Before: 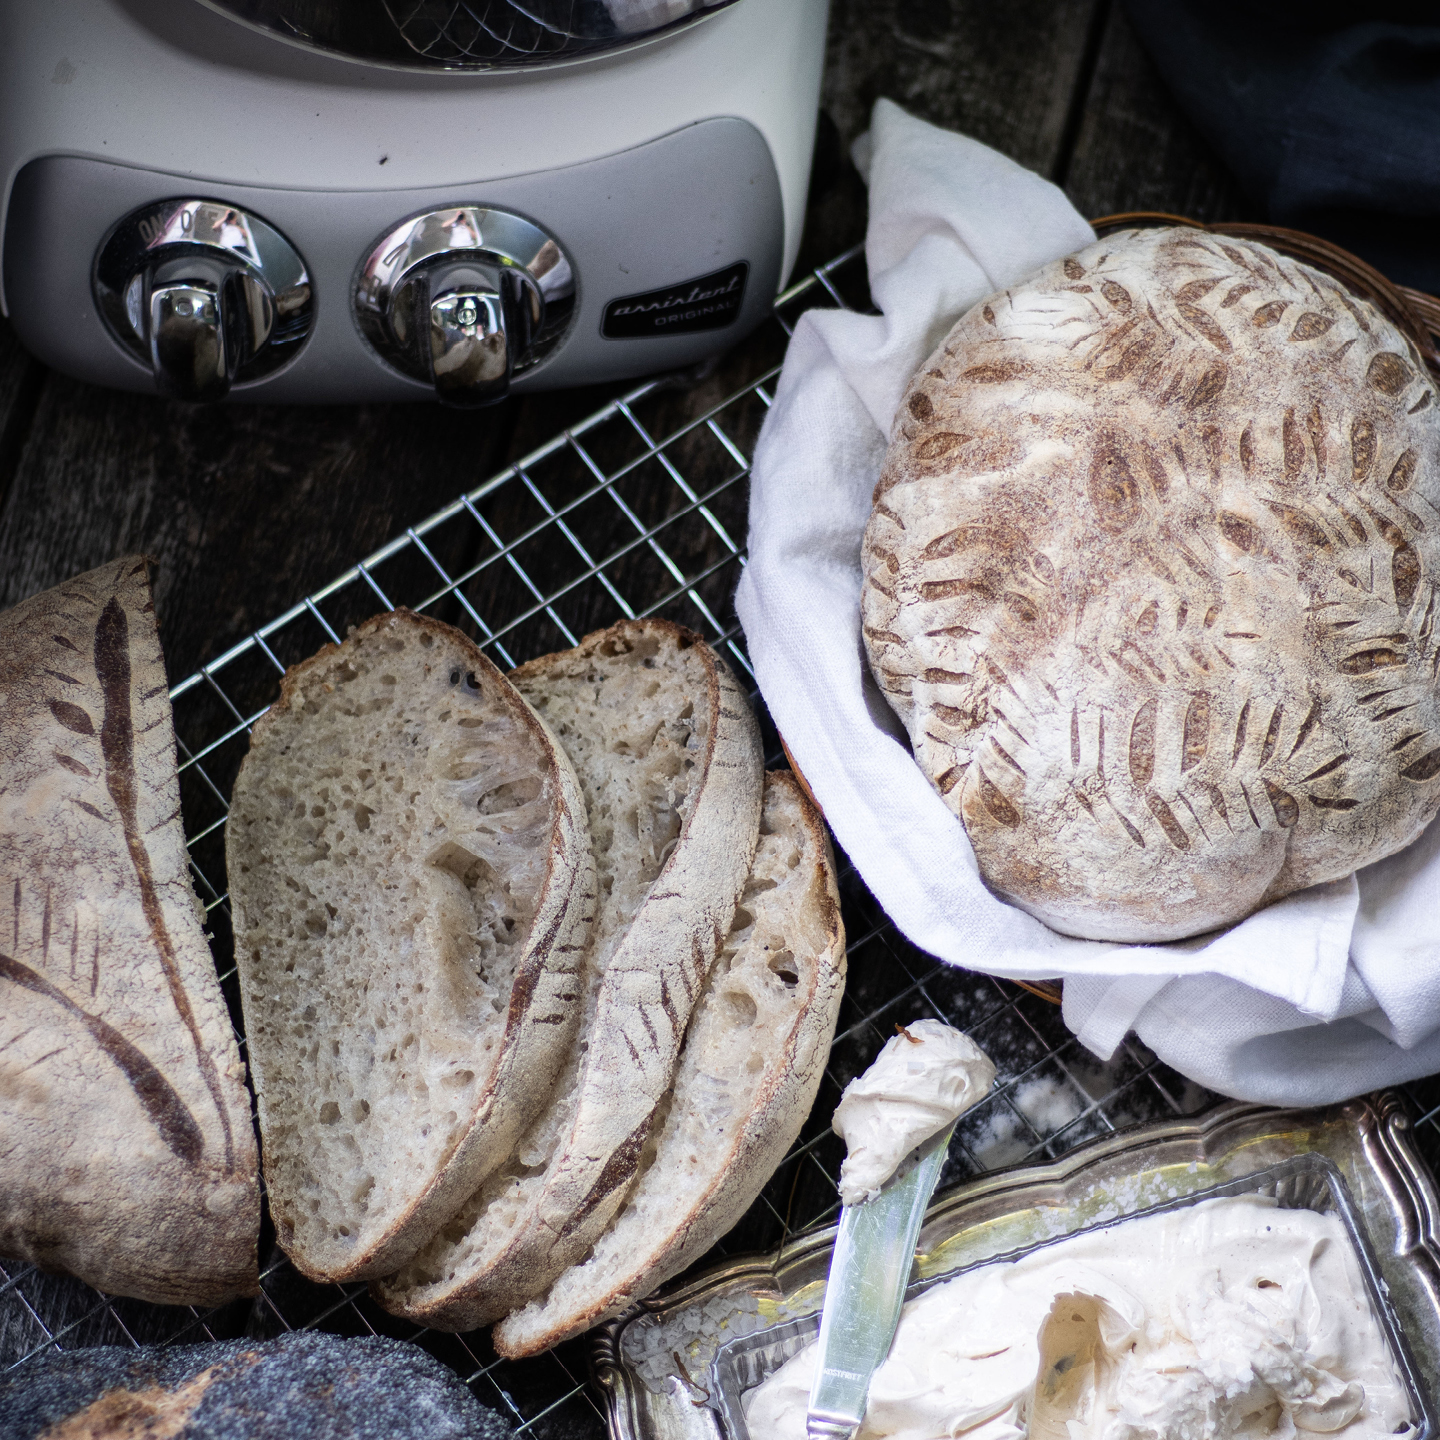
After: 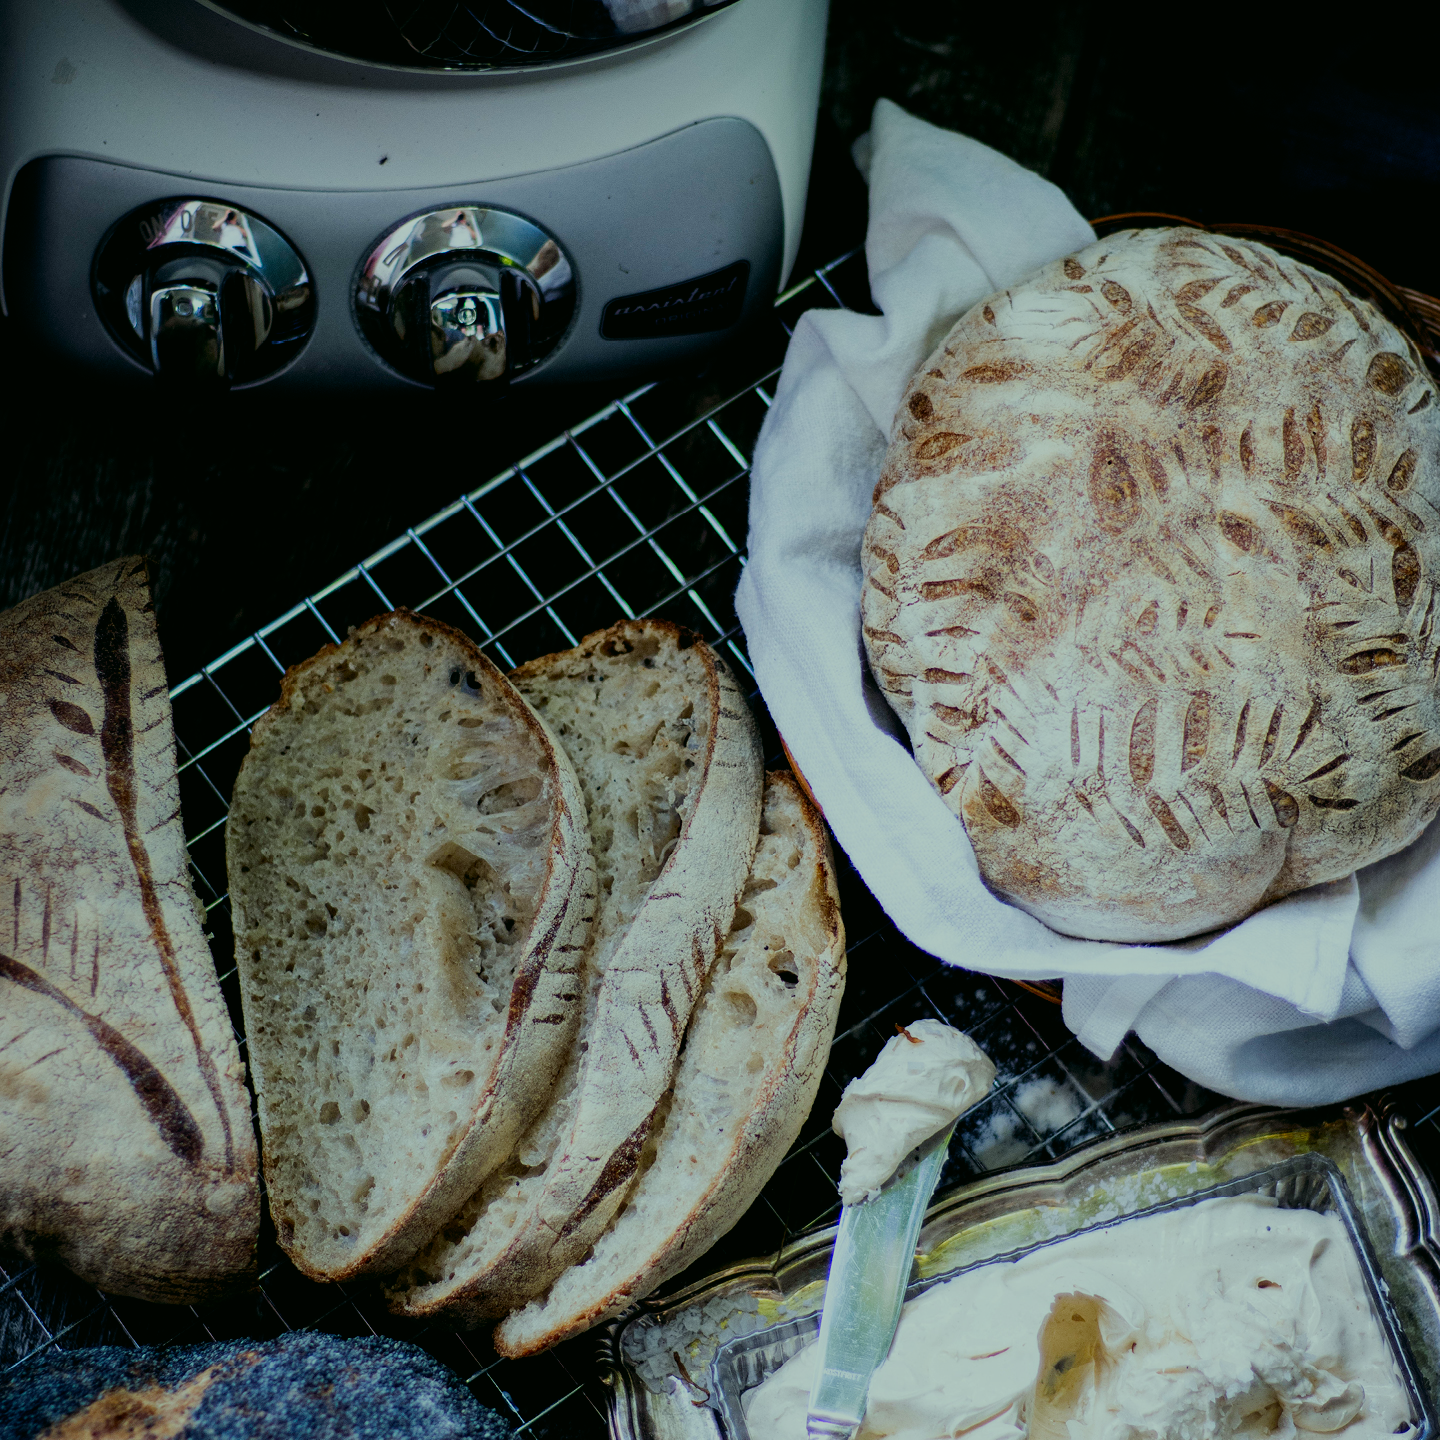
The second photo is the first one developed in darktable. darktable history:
filmic rgb: middle gray luminance 29%, black relative exposure -10.3 EV, white relative exposure 5.5 EV, threshold 6 EV, target black luminance 0%, hardness 3.95, latitude 2.04%, contrast 1.132, highlights saturation mix 5%, shadows ↔ highlights balance 15.11%, preserve chrominance no, color science v3 (2019), use custom middle-gray values true, iterations of high-quality reconstruction 0, enable highlight reconstruction true
color correction: highlights a* -7.33, highlights b* 1.26, shadows a* -3.55, saturation 1.4
